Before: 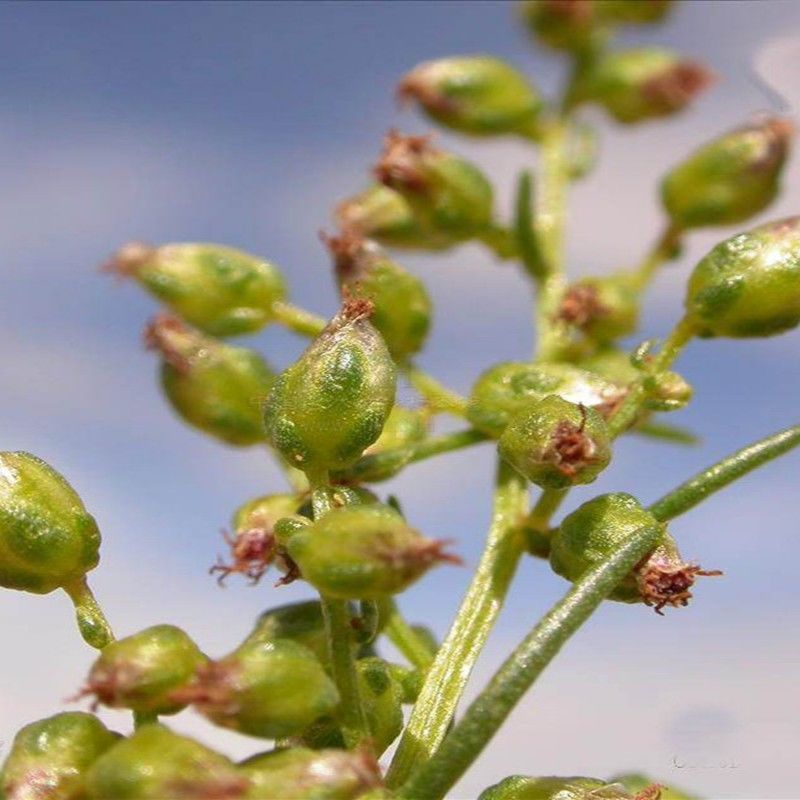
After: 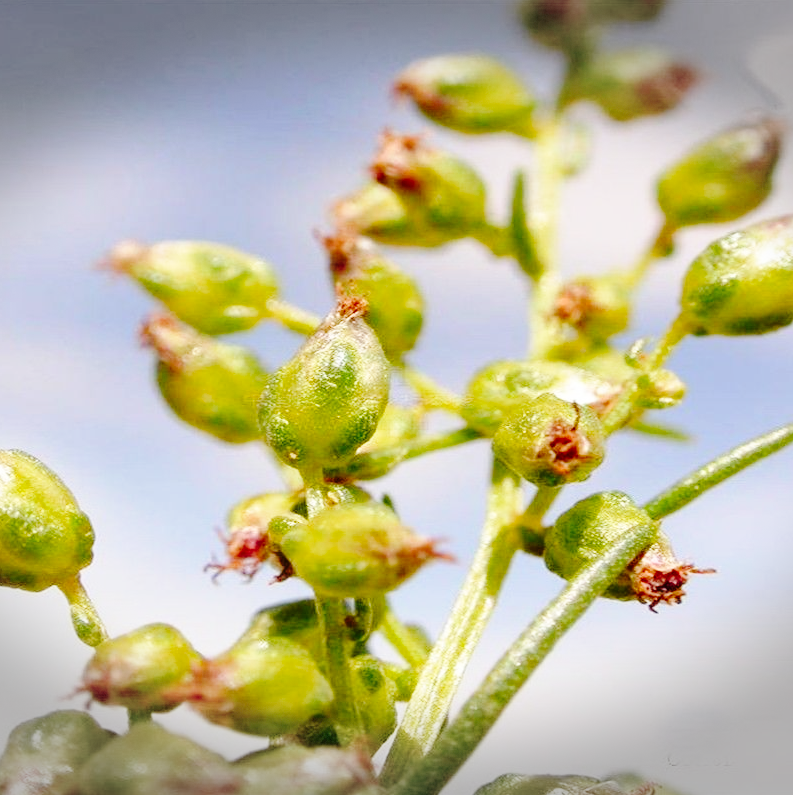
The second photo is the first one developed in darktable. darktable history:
crop and rotate: left 0.777%, top 0.336%, bottom 0.249%
vignetting: fall-off start 100.84%, width/height ratio 1.31, dithering 8-bit output, unbound false
tone curve: curves: ch0 [(0.003, 0) (0.066, 0.031) (0.163, 0.112) (0.264, 0.238) (0.395, 0.421) (0.517, 0.56) (0.684, 0.734) (0.791, 0.814) (1, 1)]; ch1 [(0, 0) (0.164, 0.115) (0.337, 0.332) (0.39, 0.398) (0.464, 0.461) (0.501, 0.5) (0.507, 0.5) (0.534, 0.532) (0.577, 0.59) (0.652, 0.681) (0.733, 0.749) (0.811, 0.796) (1, 1)]; ch2 [(0, 0) (0.337, 0.382) (0.464, 0.476) (0.501, 0.502) (0.527, 0.54) (0.551, 0.565) (0.6, 0.59) (0.687, 0.675) (1, 1)], preserve colors none
base curve: curves: ch0 [(0, 0) (0.028, 0.03) (0.121, 0.232) (0.46, 0.748) (0.859, 0.968) (1, 1)], preserve colors none
